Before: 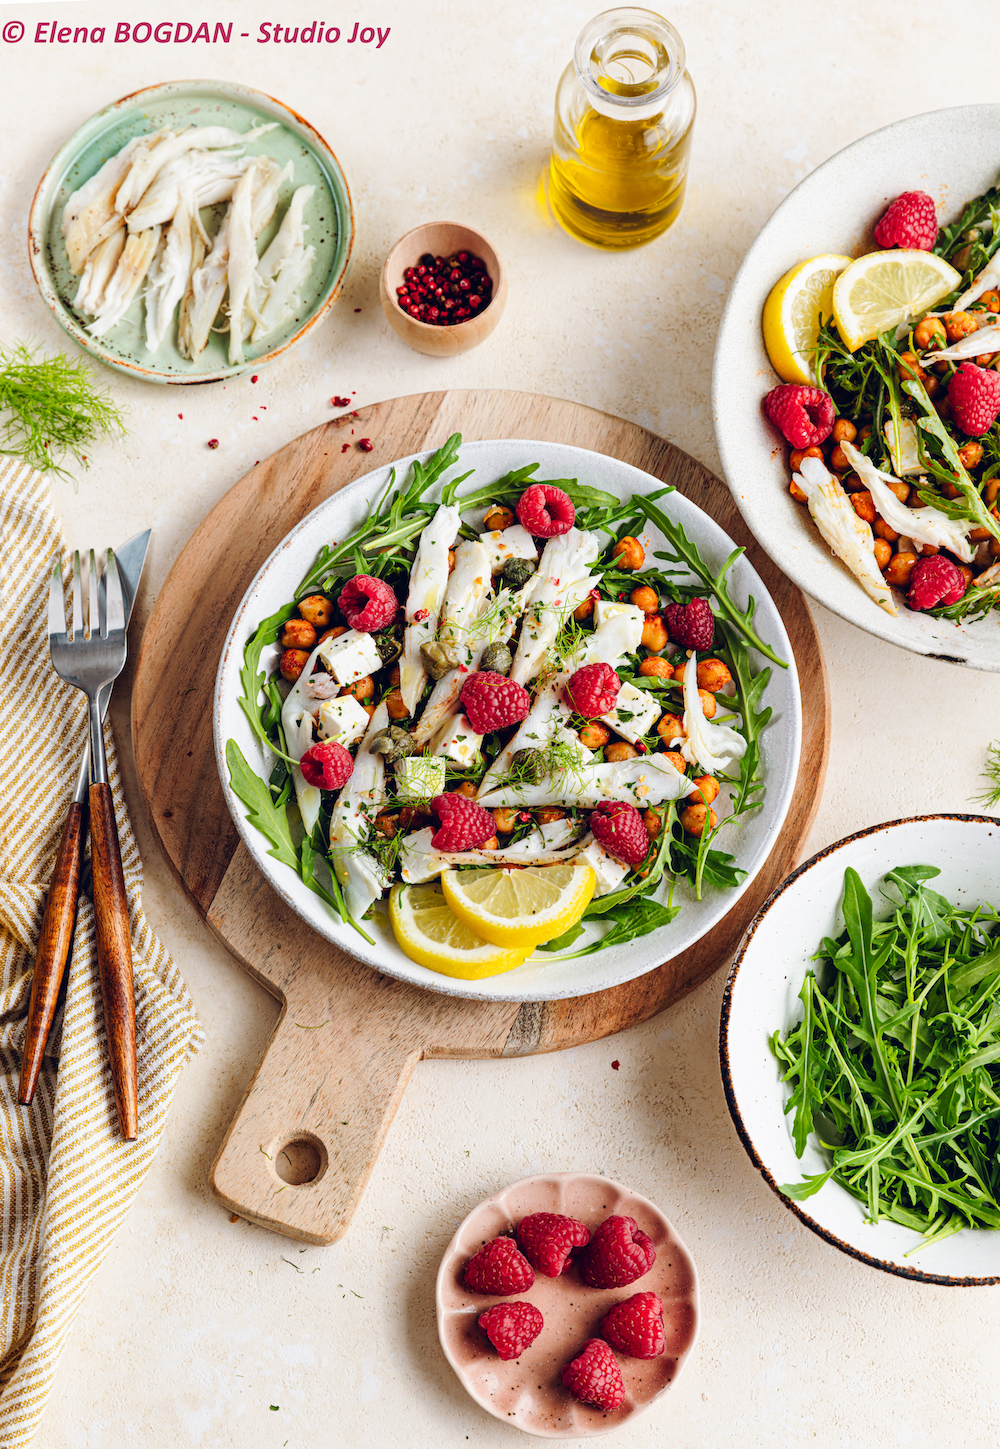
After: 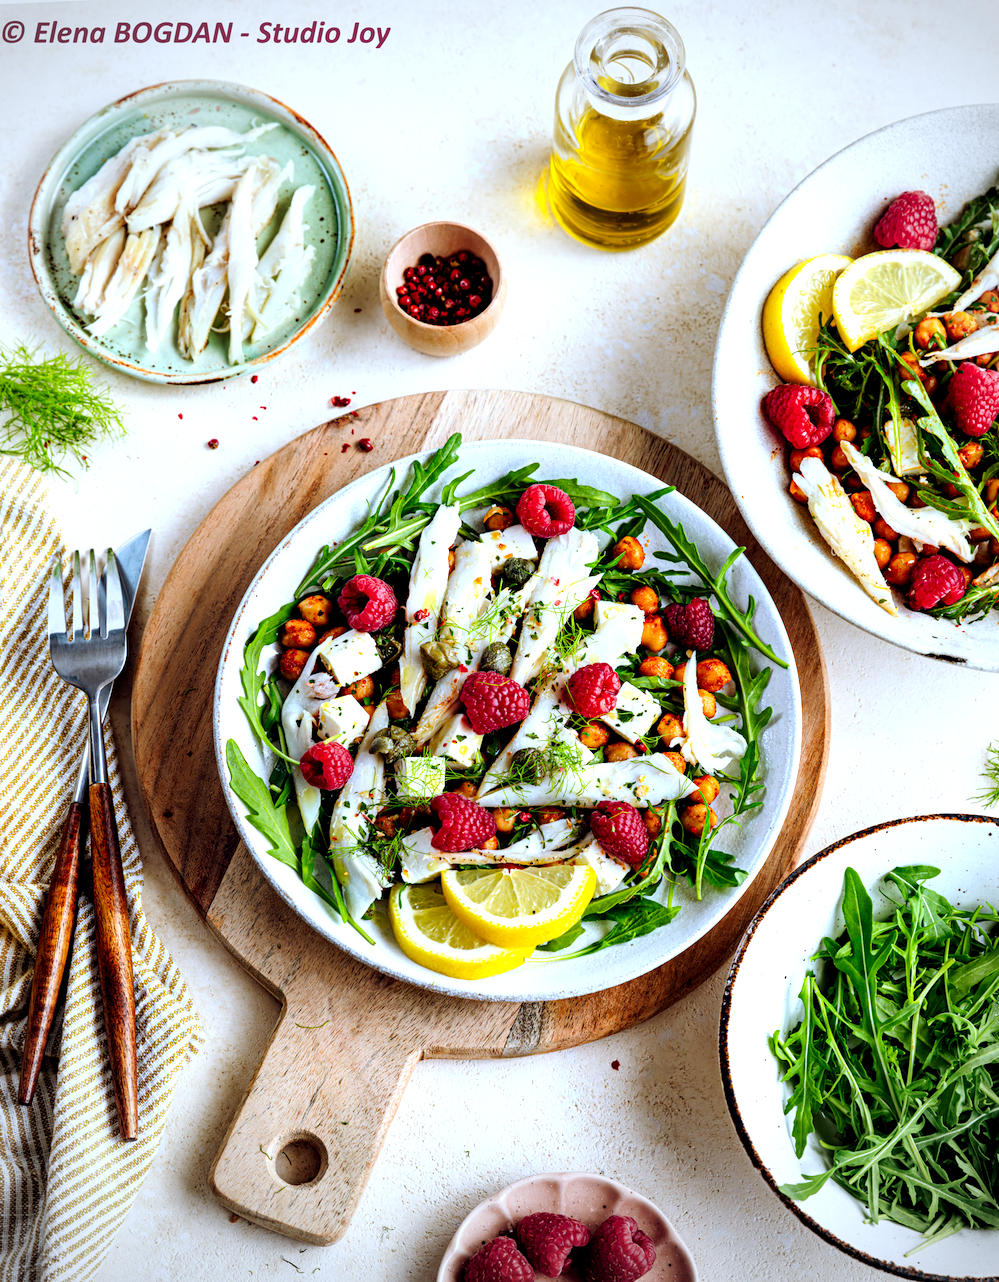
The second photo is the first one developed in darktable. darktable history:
vignetting: width/height ratio 1.094
color balance: lift [0.991, 1, 1, 1], gamma [0.996, 1, 1, 1], input saturation 98.52%, contrast 20.34%, output saturation 103.72%
crop and rotate: top 0%, bottom 11.49%
white balance: red 0.924, blue 1.095
